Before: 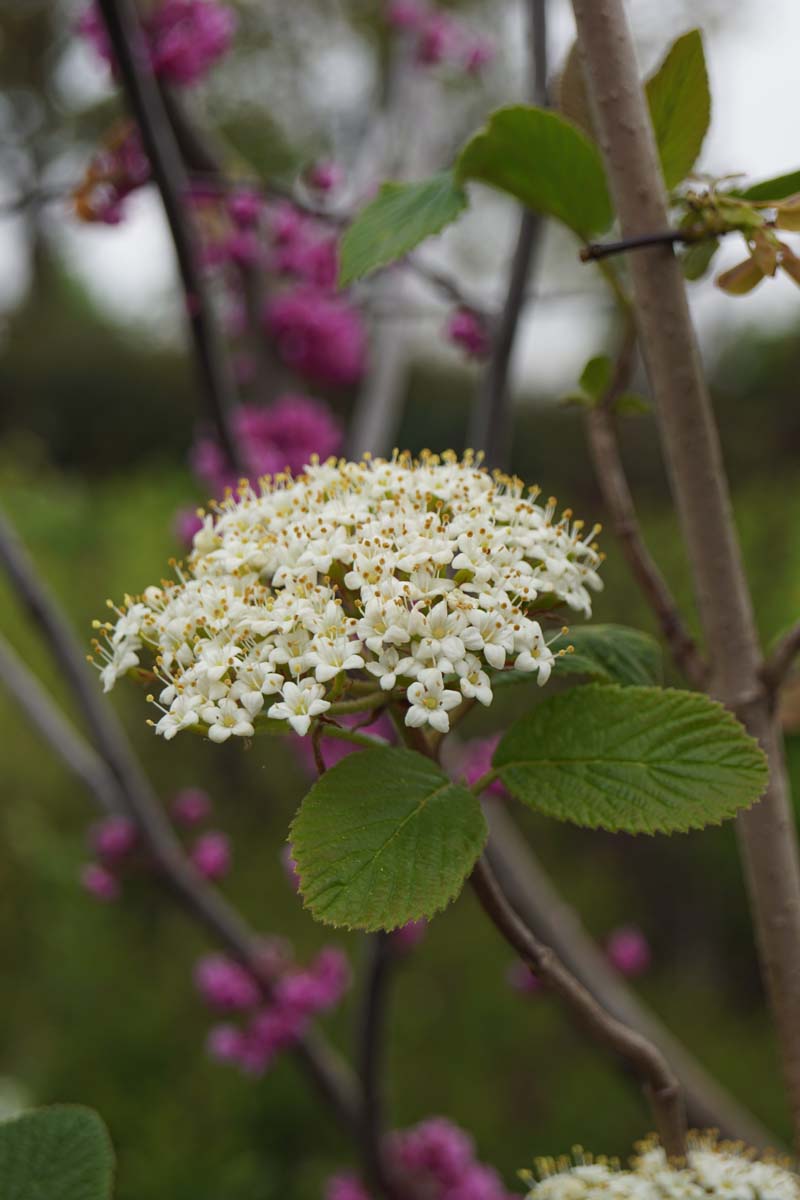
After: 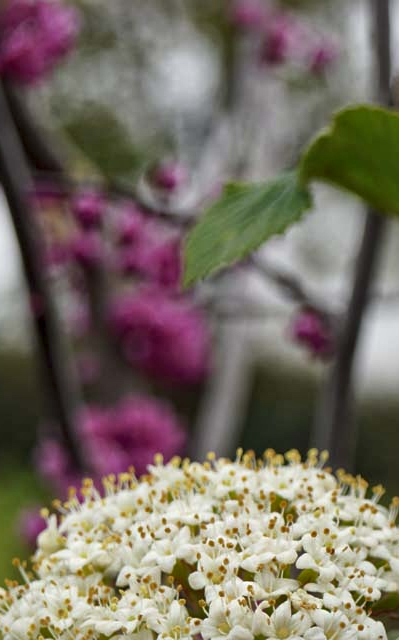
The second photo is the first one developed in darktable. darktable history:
local contrast: mode bilateral grid, contrast 20, coarseness 19, detail 163%, midtone range 0.2
crop: left 19.565%, right 30.554%, bottom 46.614%
